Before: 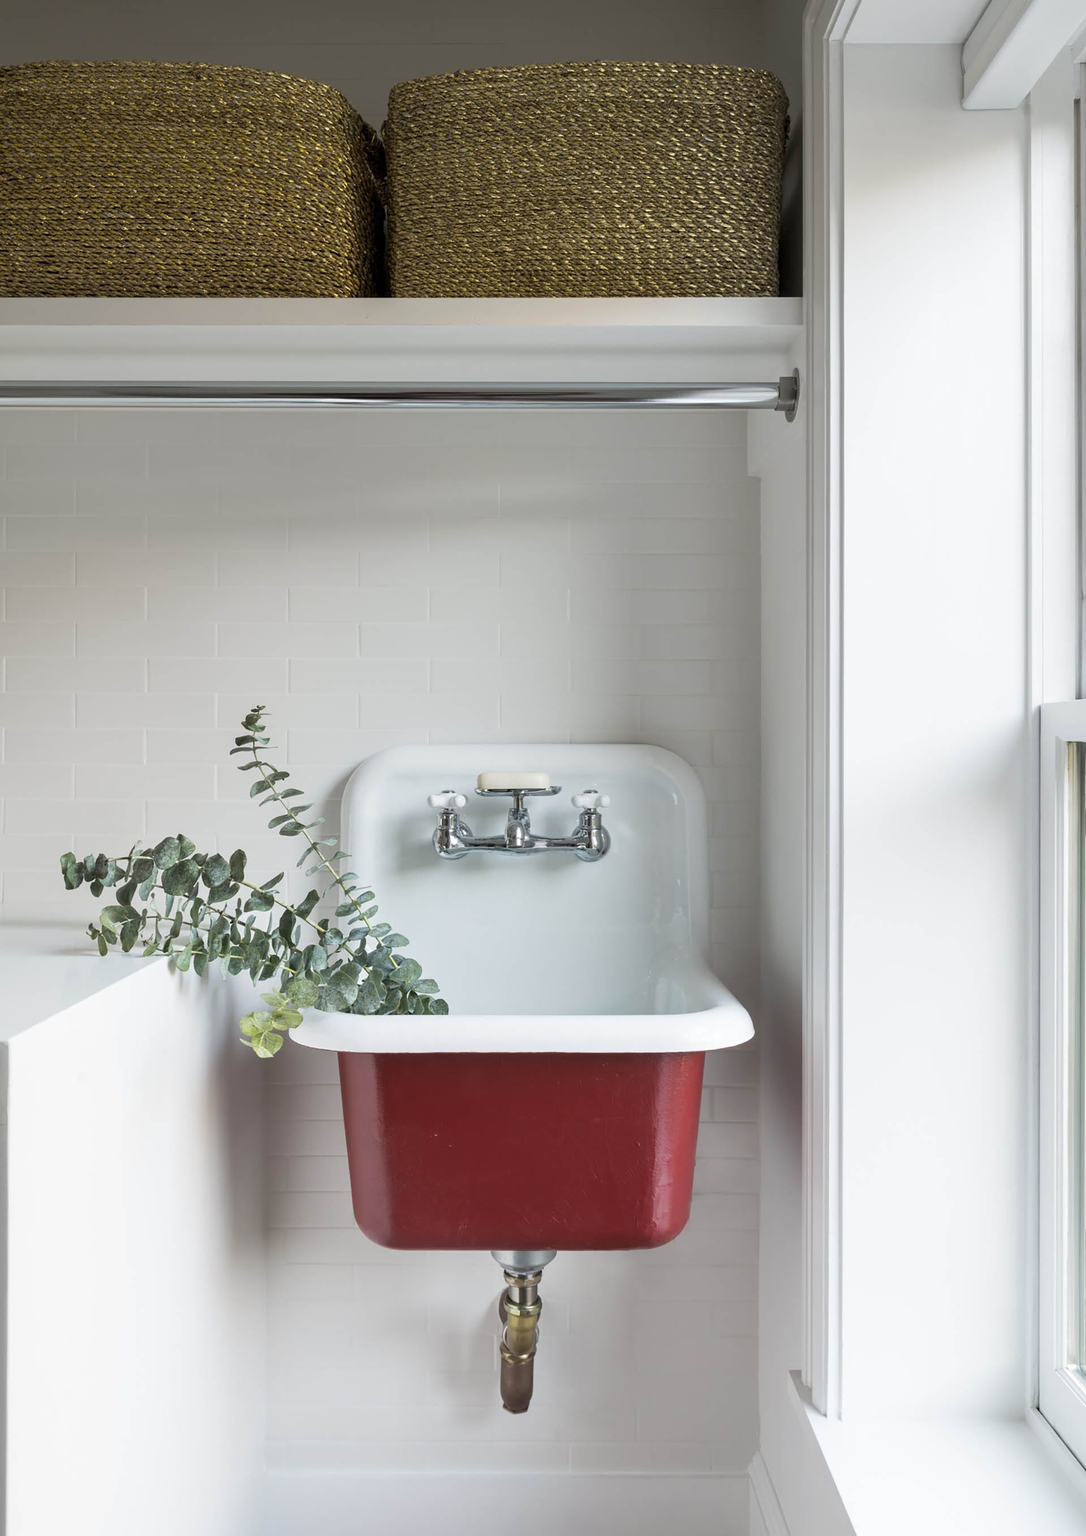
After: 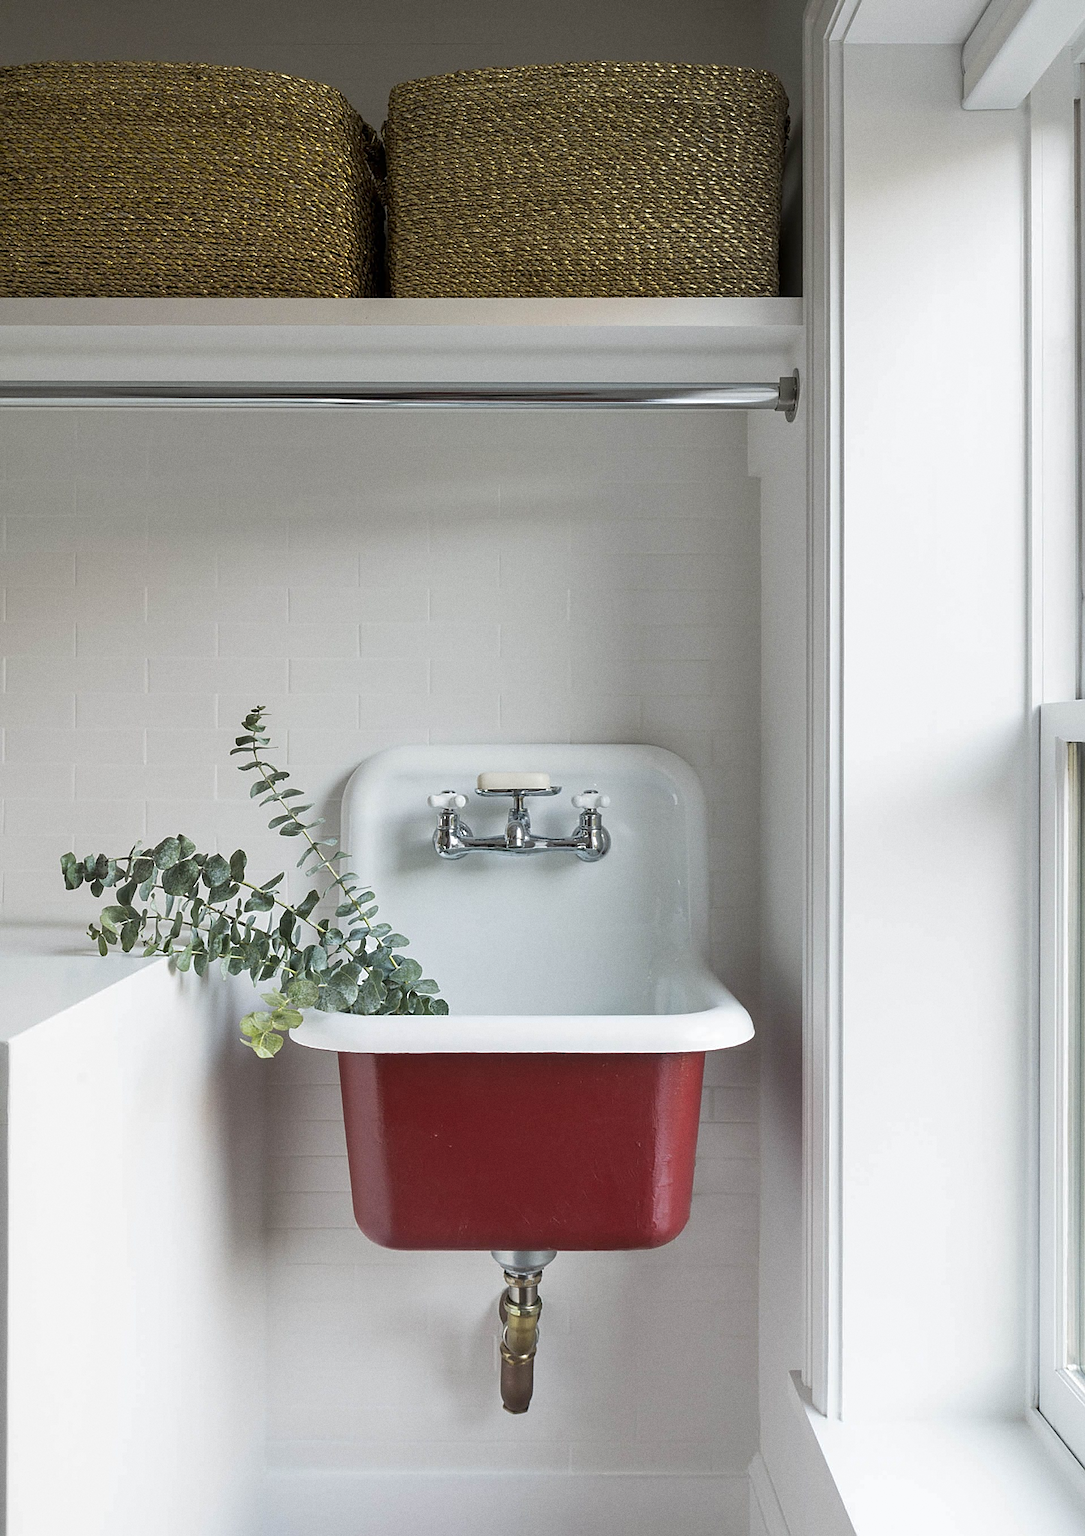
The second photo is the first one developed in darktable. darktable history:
tone curve: curves: ch0 [(0, 0) (0.915, 0.89) (1, 1)]
sharpen: on, module defaults
grain: coarseness 0.47 ISO
